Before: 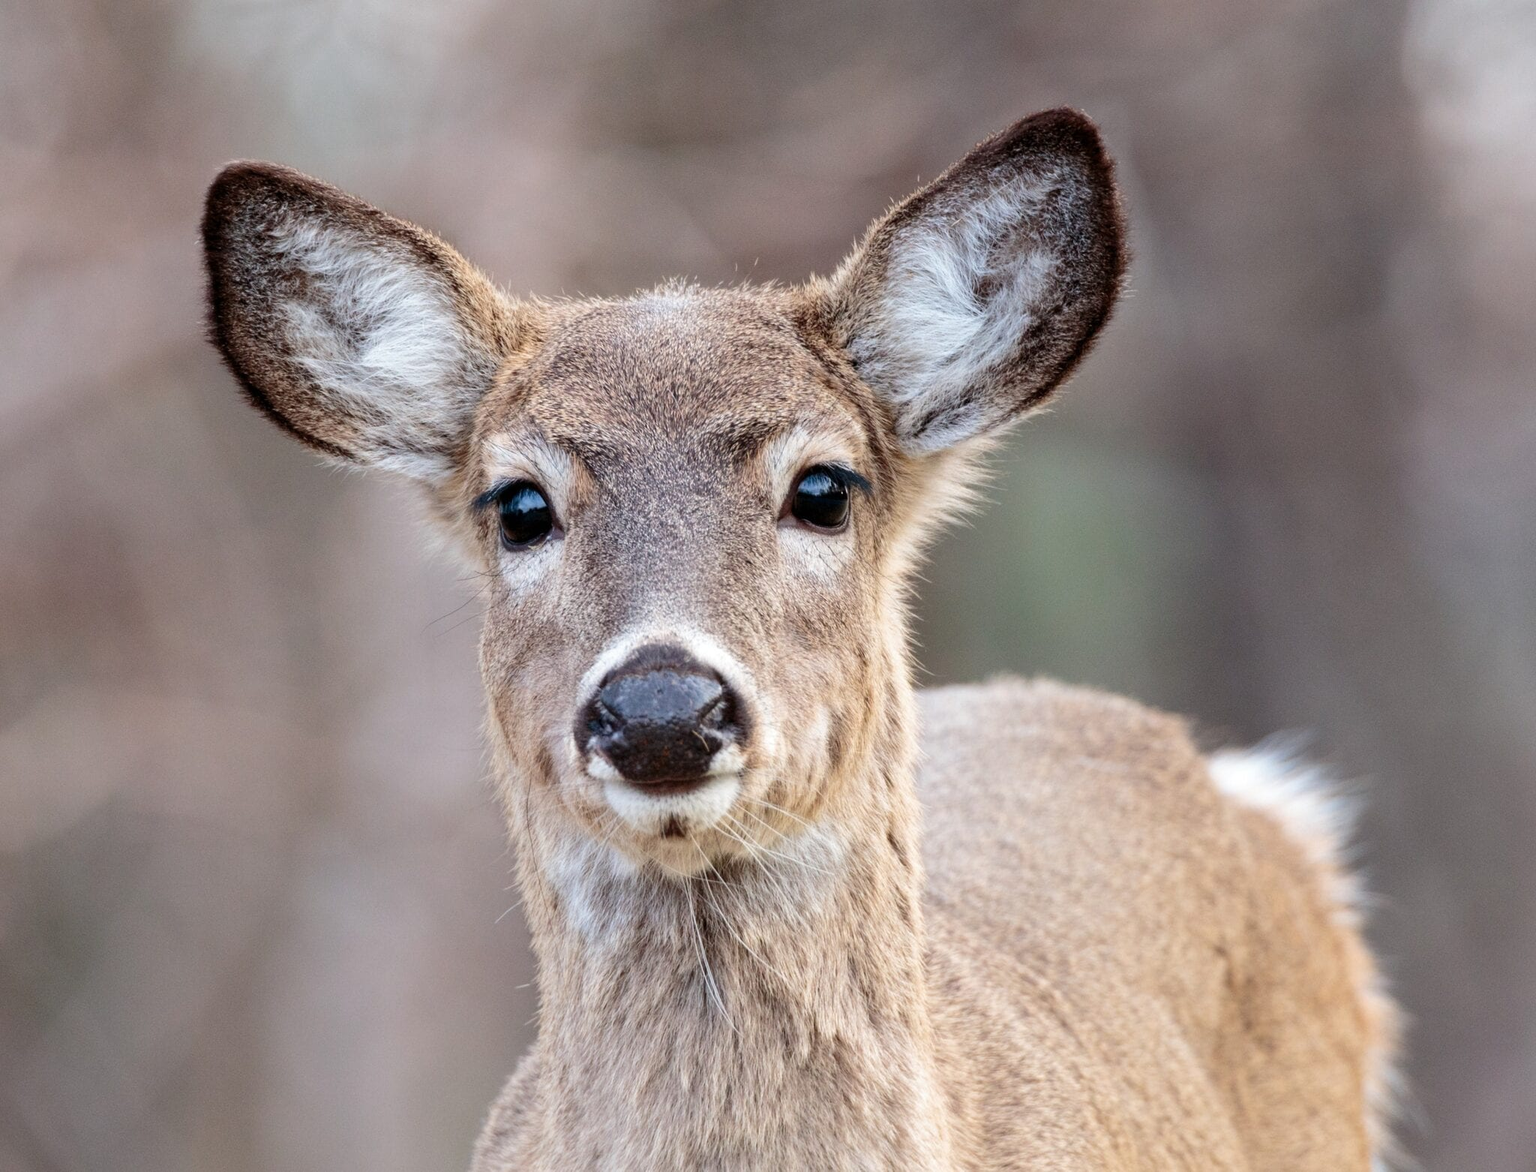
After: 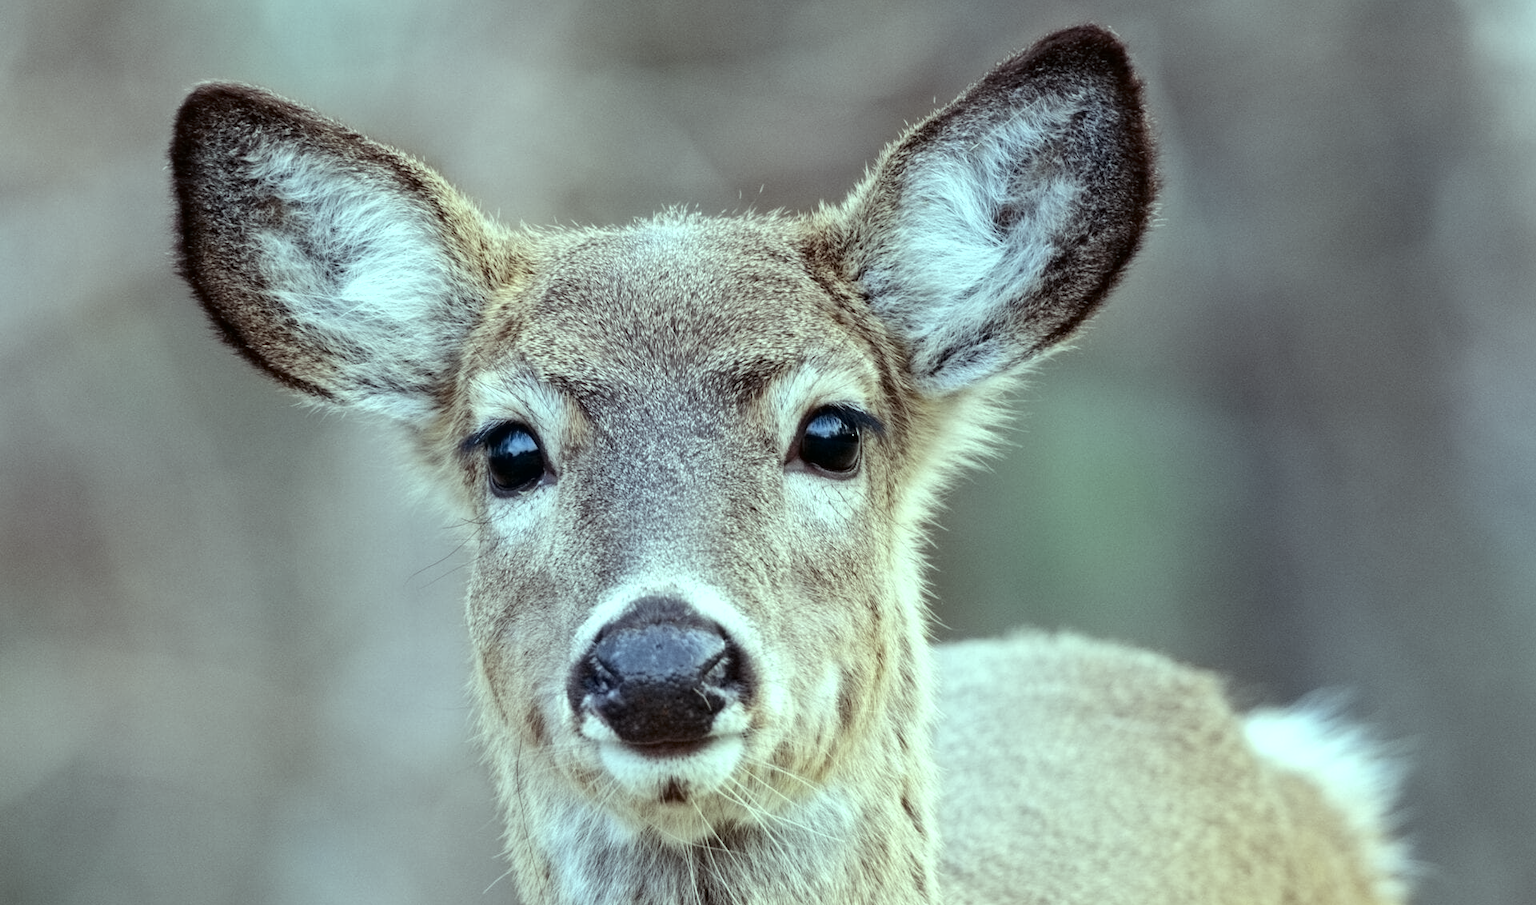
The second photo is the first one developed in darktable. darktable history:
contrast equalizer: y [[0.5 ×6], [0.5 ×6], [0.5 ×6], [0 ×6], [0, 0.039, 0.251, 0.29, 0.293, 0.292]]
color correction: highlights b* 3
color balance: mode lift, gamma, gain (sRGB), lift [0.997, 0.979, 1.021, 1.011], gamma [1, 1.084, 0.916, 0.998], gain [1, 0.87, 1.13, 1.101], contrast 4.55%, contrast fulcrum 38.24%, output saturation 104.09%
crop: left 2.737%, top 7.287%, right 3.421%, bottom 20.179%
